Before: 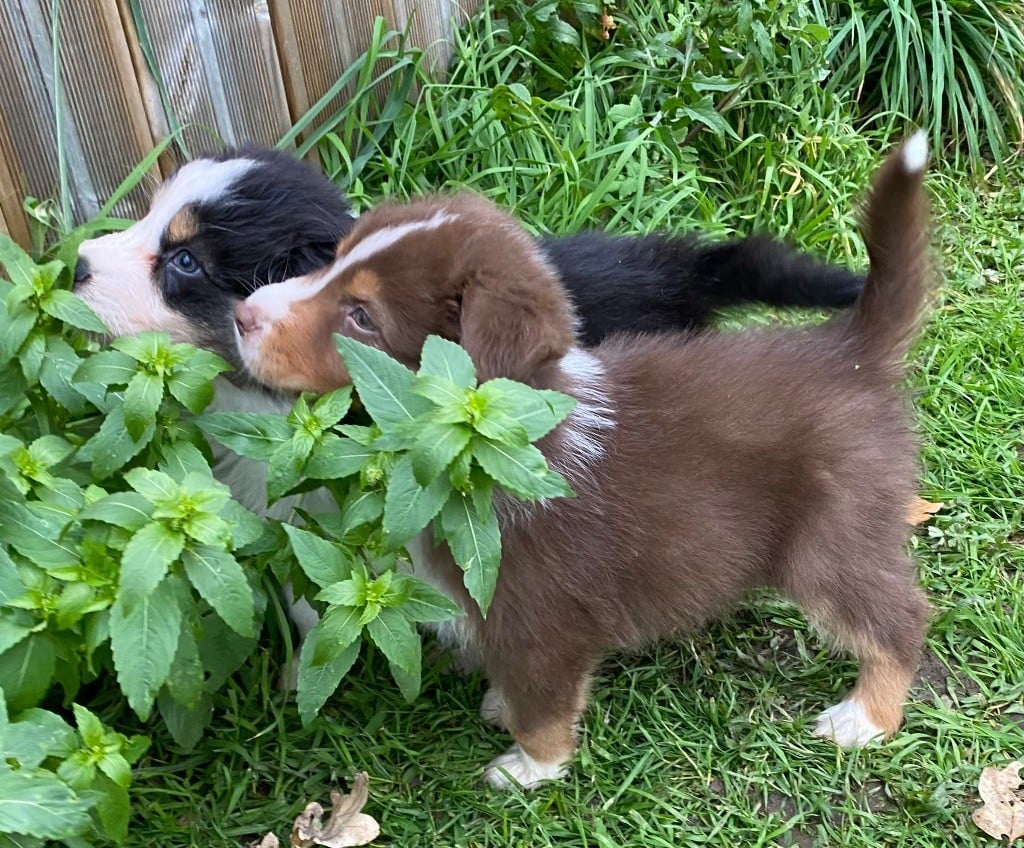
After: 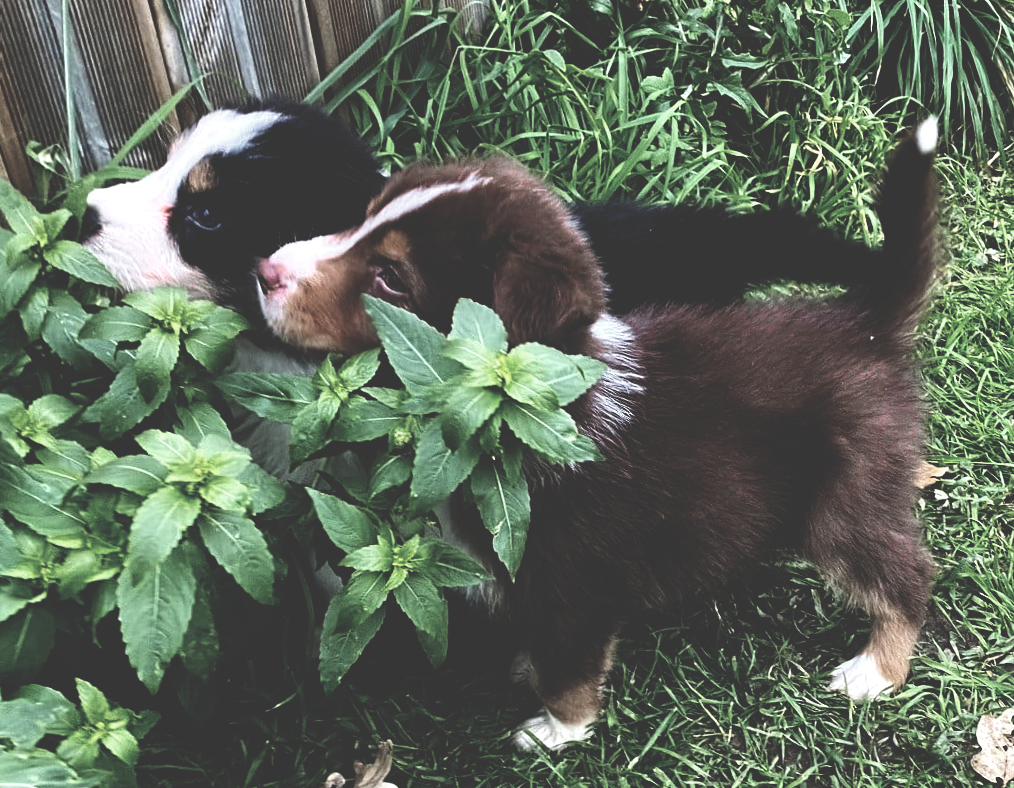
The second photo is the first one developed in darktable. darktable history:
crop: bottom 0.071%
rotate and perspective: rotation 0.679°, lens shift (horizontal) 0.136, crop left 0.009, crop right 0.991, crop top 0.078, crop bottom 0.95
color zones: curves: ch0 [(0, 0.6) (0.129, 0.508) (0.193, 0.483) (0.429, 0.5) (0.571, 0.5) (0.714, 0.5) (0.857, 0.5) (1, 0.6)]; ch1 [(0, 0.481) (0.112, 0.245) (0.213, 0.223) (0.429, 0.233) (0.571, 0.231) (0.683, 0.242) (0.857, 0.296) (1, 0.481)]
base curve: curves: ch0 [(0, 0.036) (0.083, 0.04) (0.804, 1)], preserve colors none
